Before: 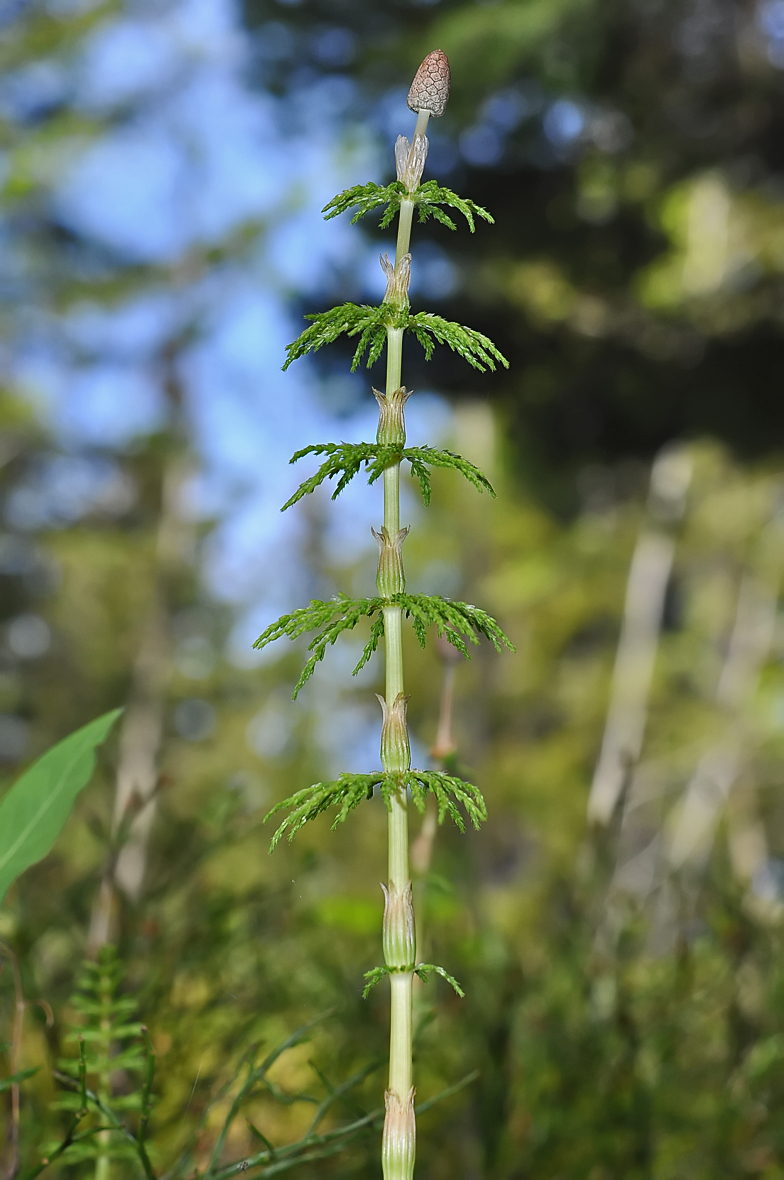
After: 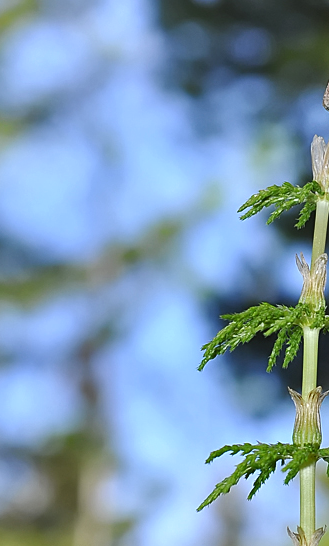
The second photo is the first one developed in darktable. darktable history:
crop and rotate: left 10.817%, top 0.062%, right 47.194%, bottom 53.626%
exposure: exposure 0.2 EV, compensate highlight preservation false
